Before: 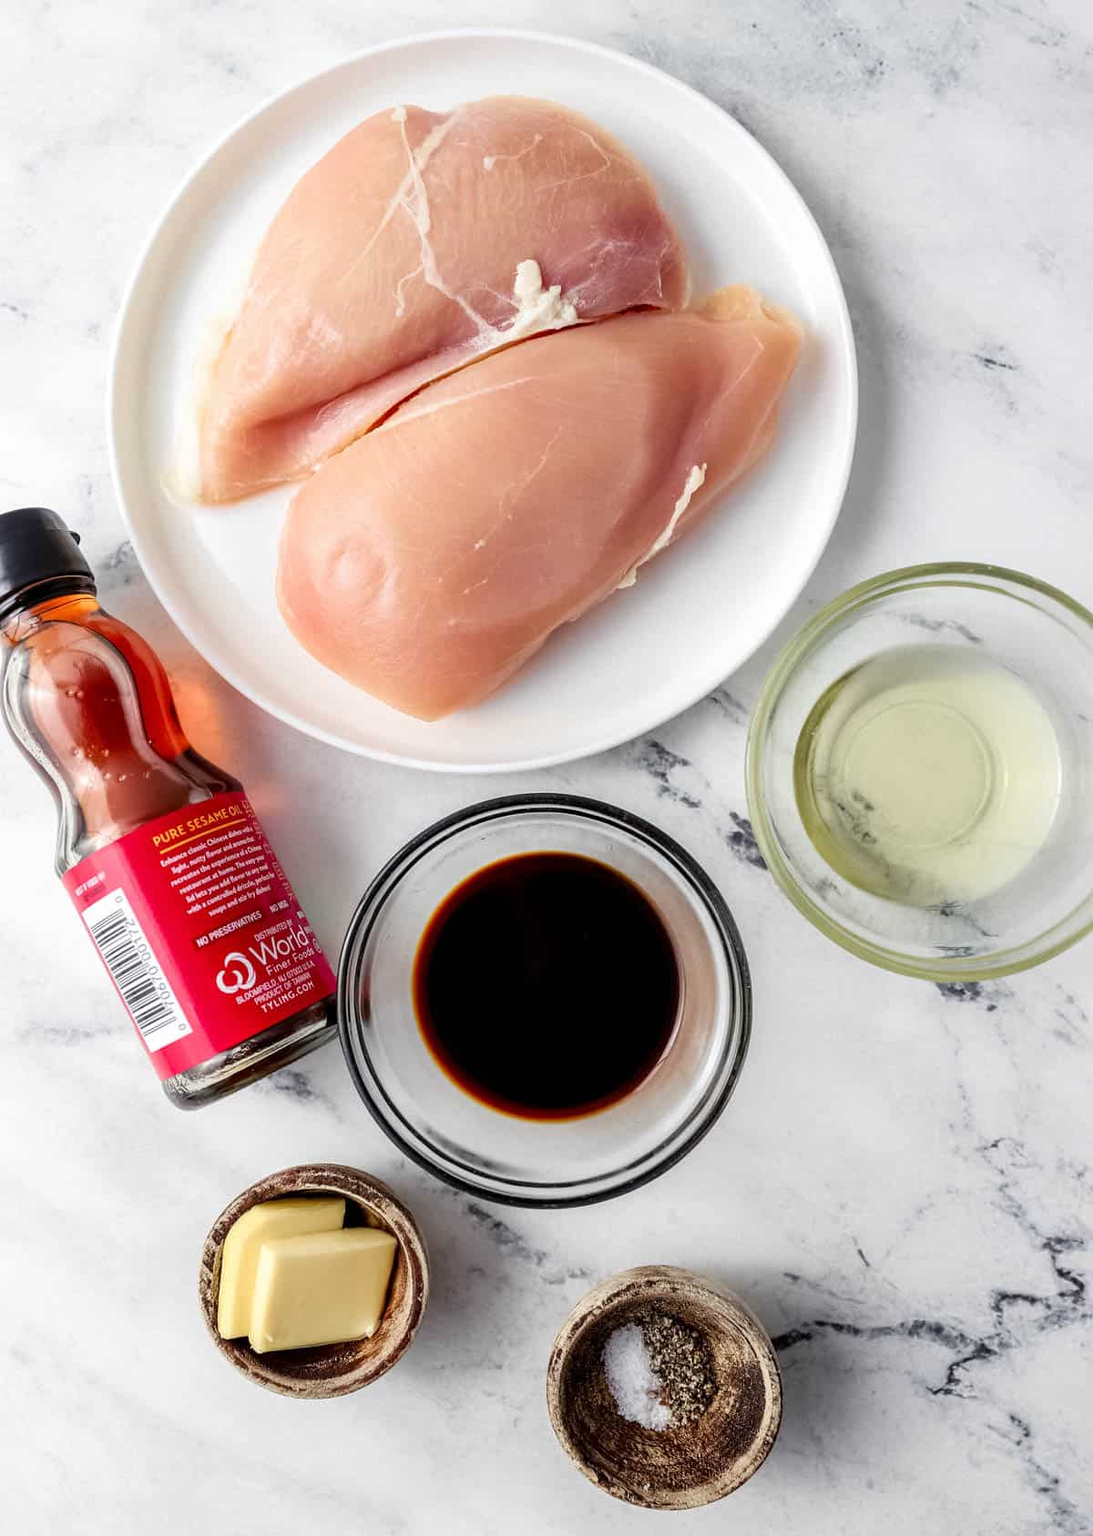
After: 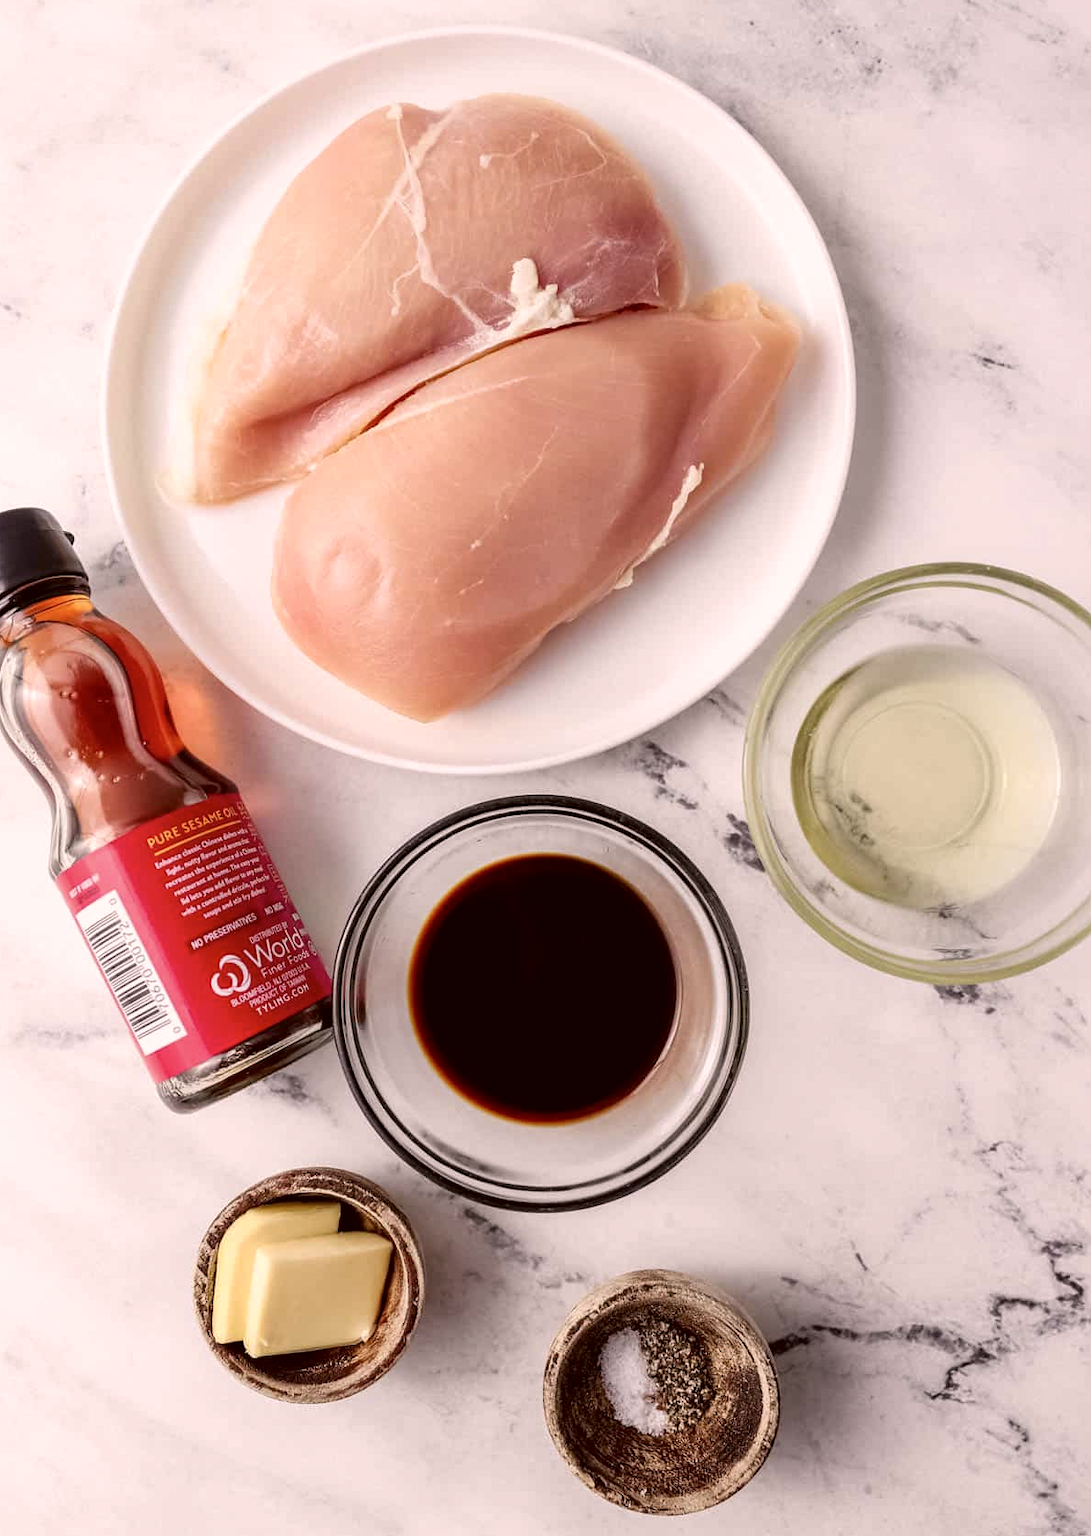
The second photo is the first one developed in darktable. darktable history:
crop and rotate: left 0.614%, top 0.179%, bottom 0.309%
white balance: red 0.98, blue 1.034
color correction: highlights a* 10.21, highlights b* 9.79, shadows a* 8.61, shadows b* 7.88, saturation 0.8
